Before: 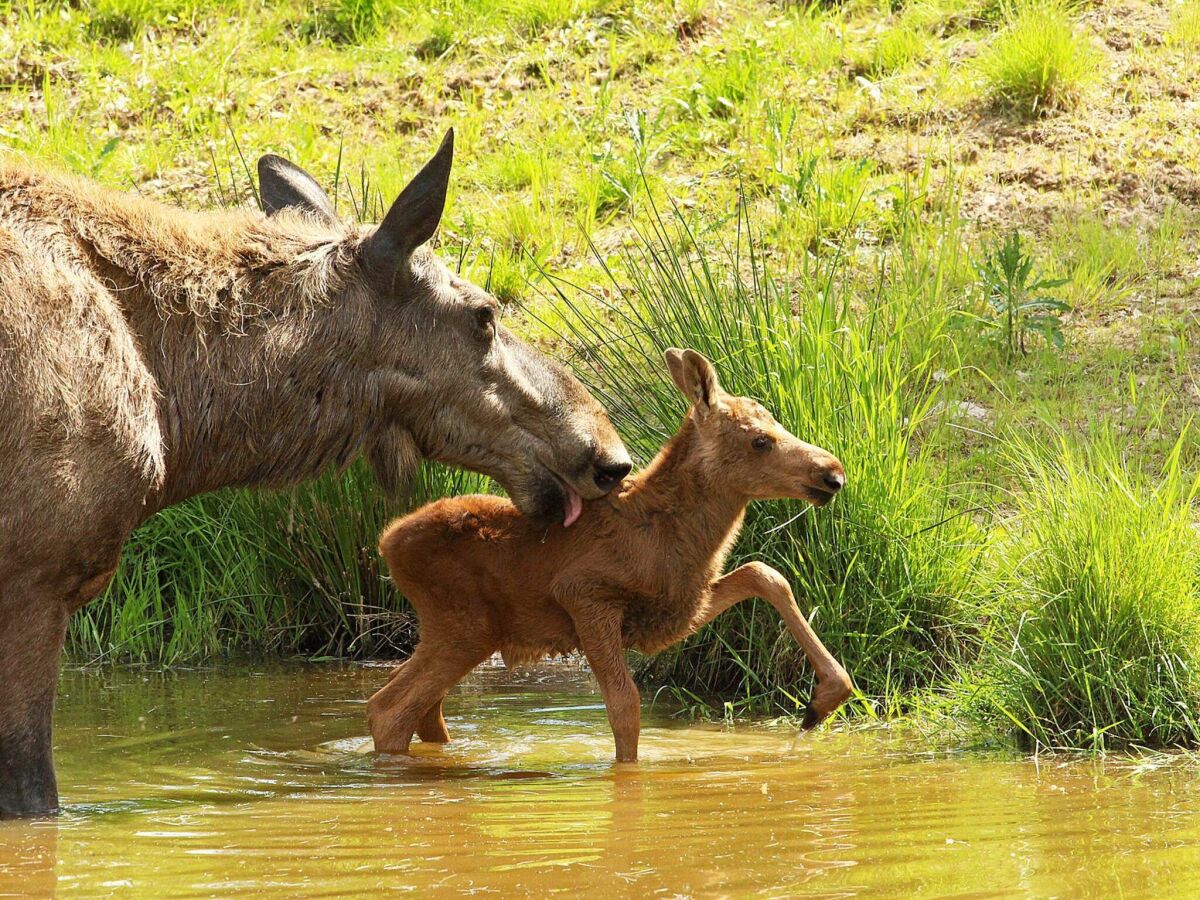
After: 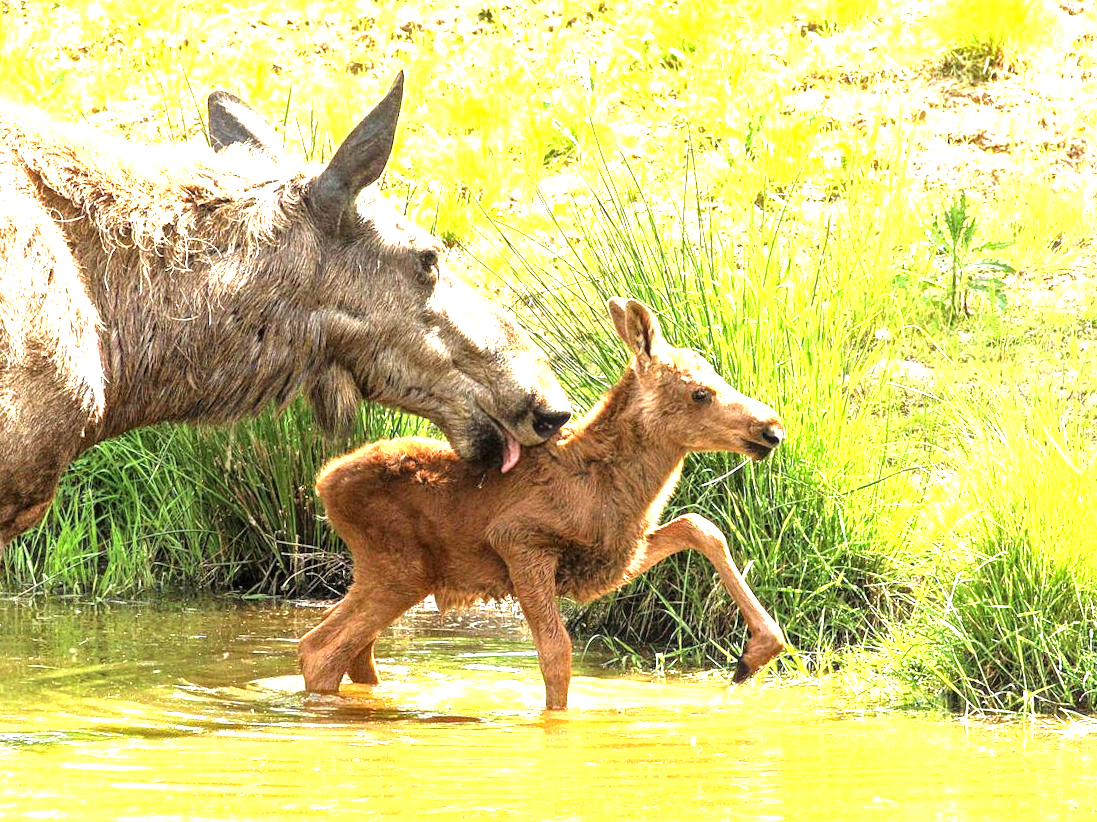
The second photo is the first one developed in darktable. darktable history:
exposure: exposure 0.792 EV, compensate exposure bias true, compensate highlight preservation false
local contrast: detail 130%
tone equalizer: -8 EV -0.763 EV, -7 EV -0.714 EV, -6 EV -0.561 EV, -5 EV -0.423 EV, -3 EV 0.376 EV, -2 EV 0.6 EV, -1 EV 0.676 EV, +0 EV 0.77 EV
crop and rotate: angle -1.89°, left 3.115%, top 4.052%, right 1.422%, bottom 0.536%
haze removal: strength 0.016, distance 0.254, compatibility mode true, adaptive false
levels: levels [0, 0.476, 0.951]
